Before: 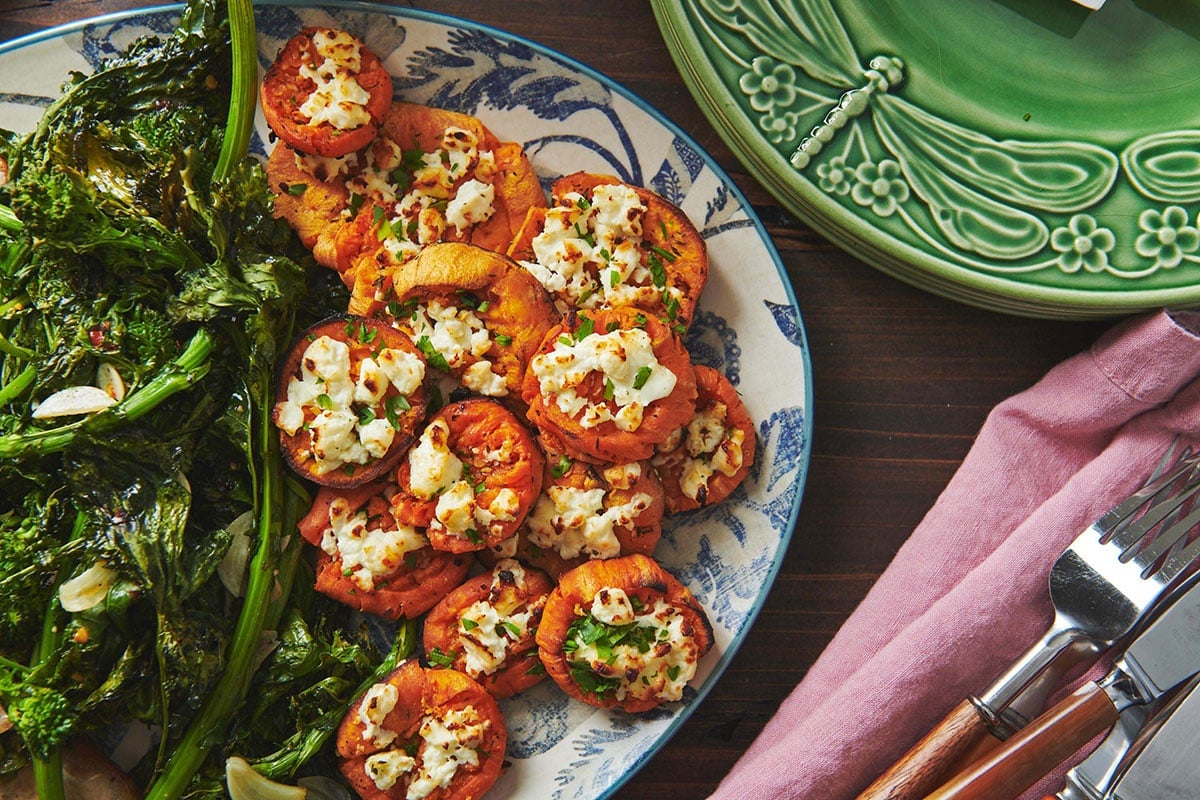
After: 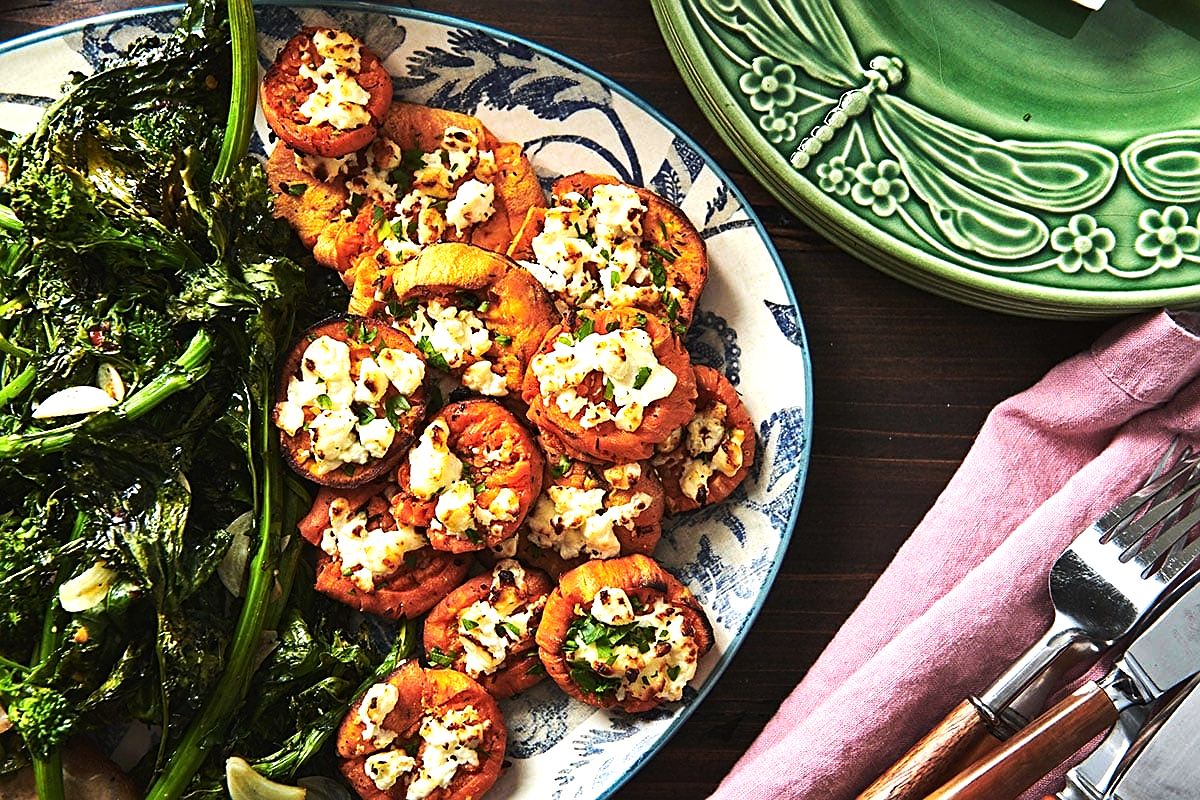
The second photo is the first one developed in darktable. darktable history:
sharpen: on, module defaults
tone equalizer: -8 EV -1.05 EV, -7 EV -1.02 EV, -6 EV -0.861 EV, -5 EV -0.6 EV, -3 EV 0.608 EV, -2 EV 0.877 EV, -1 EV 0.995 EV, +0 EV 1.08 EV, edges refinement/feathering 500, mask exposure compensation -1.57 EV, preserve details no
